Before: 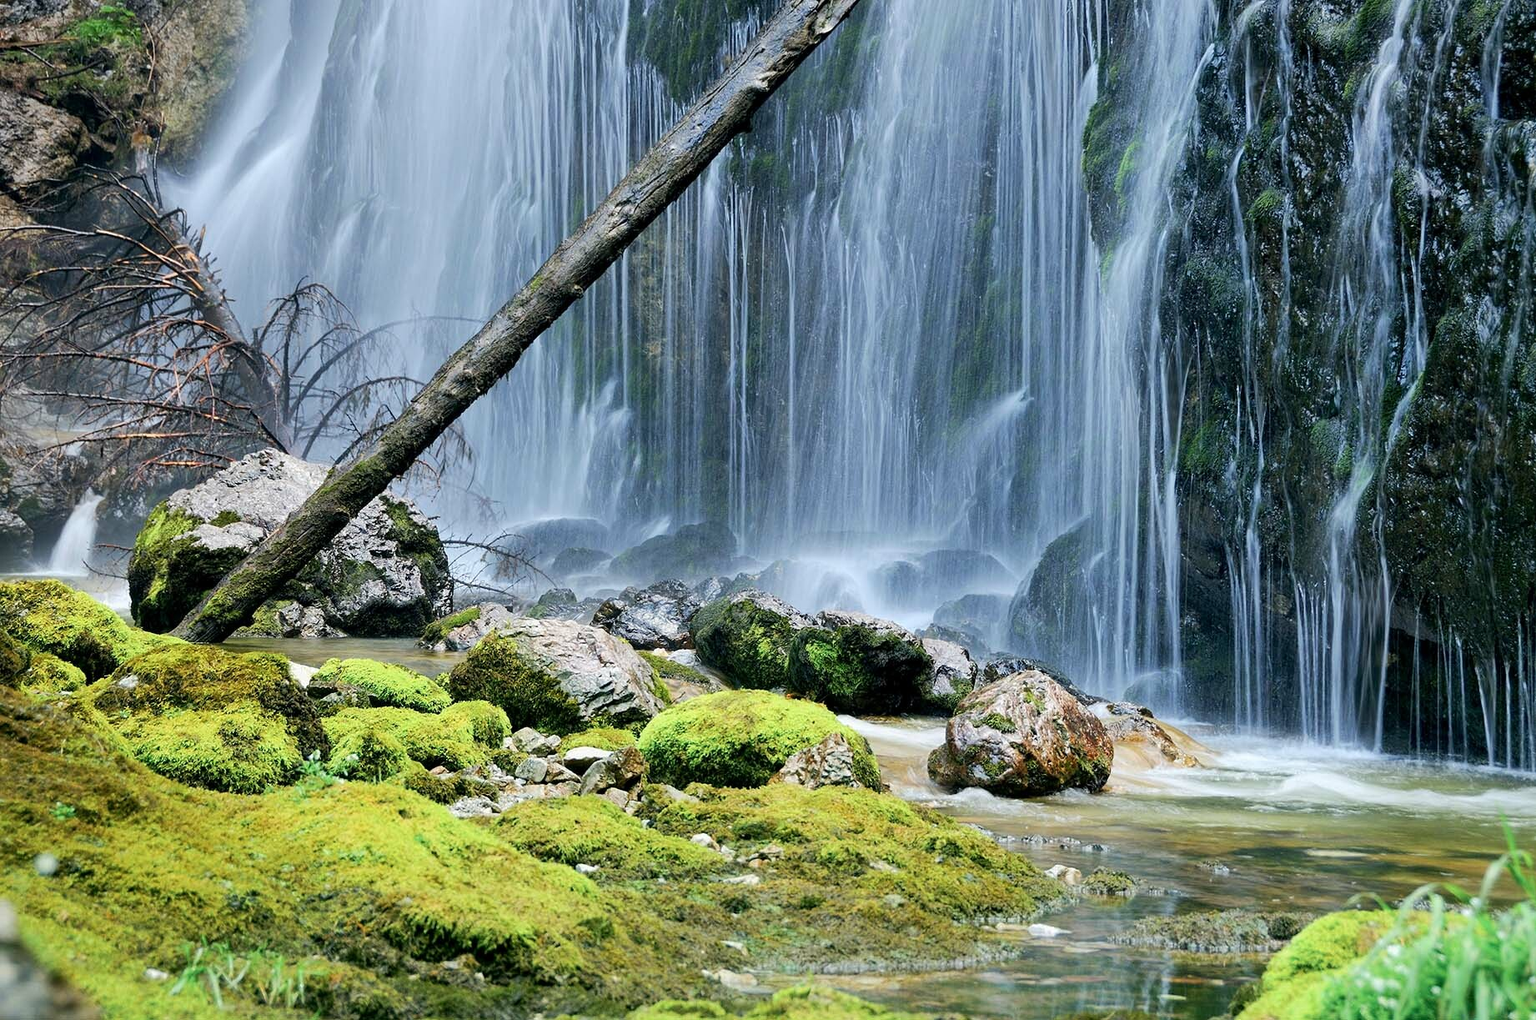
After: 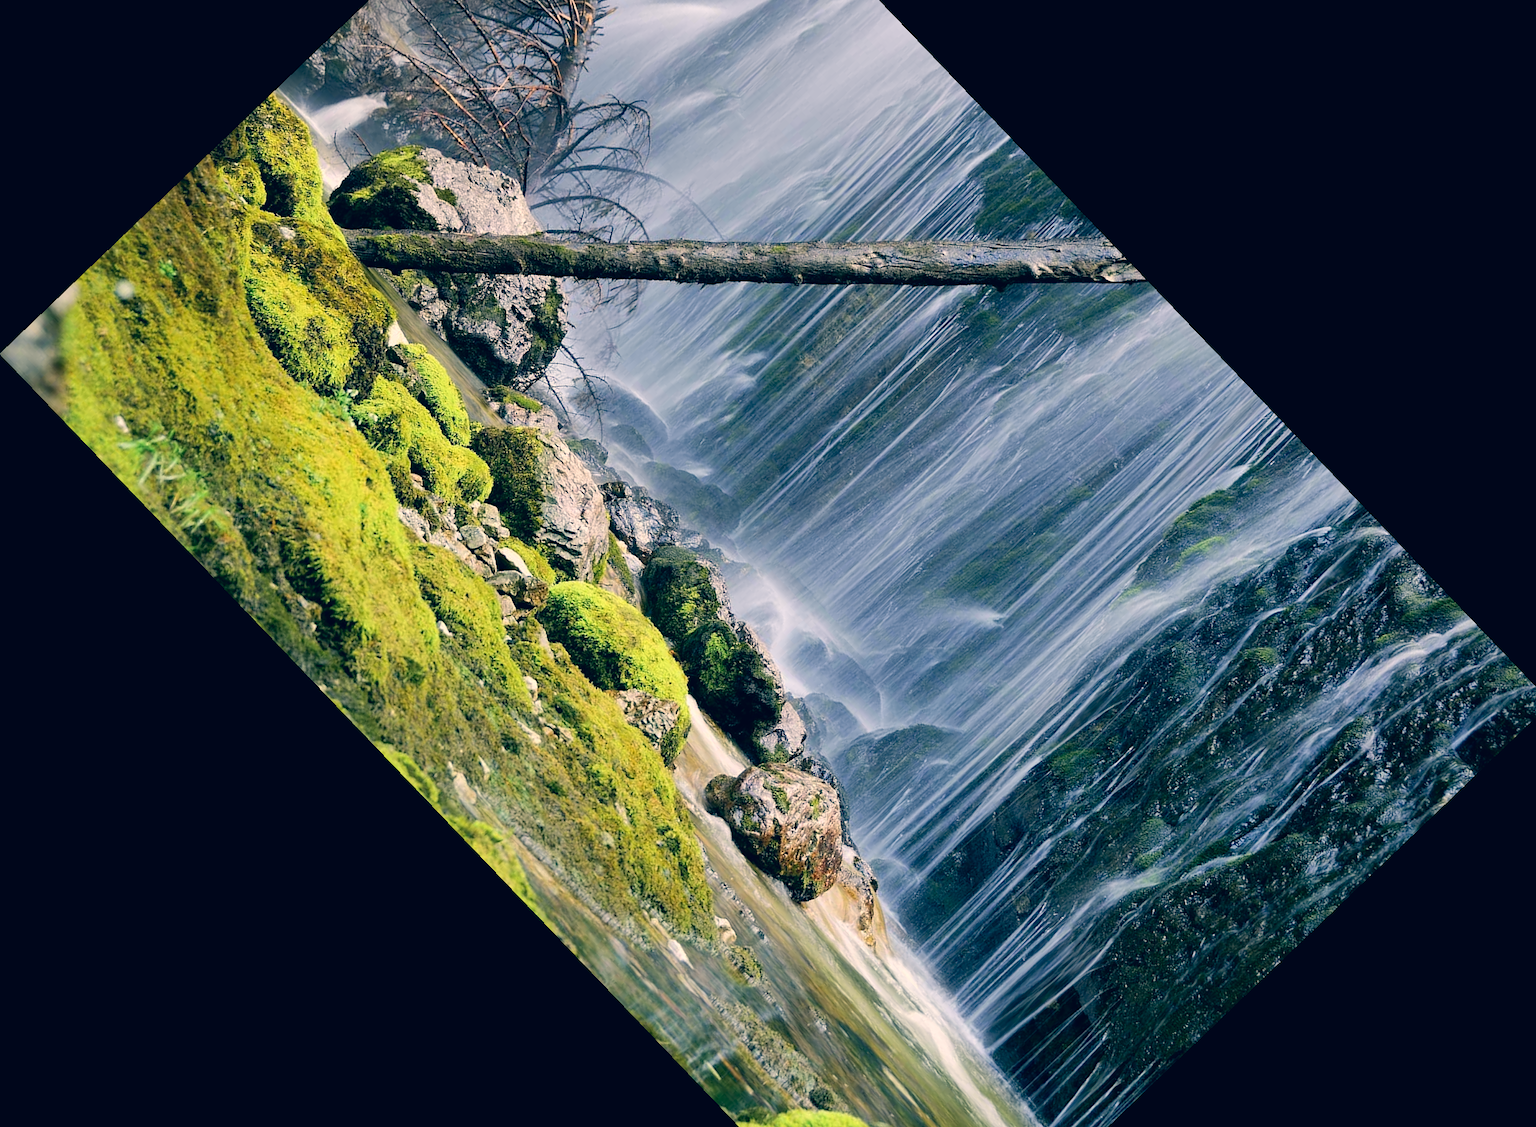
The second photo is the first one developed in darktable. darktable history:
color correction: highlights a* 10.32, highlights b* 14.66, shadows a* -9.59, shadows b* -15.02
crop and rotate: angle -46.26°, top 16.234%, right 0.912%, bottom 11.704%
